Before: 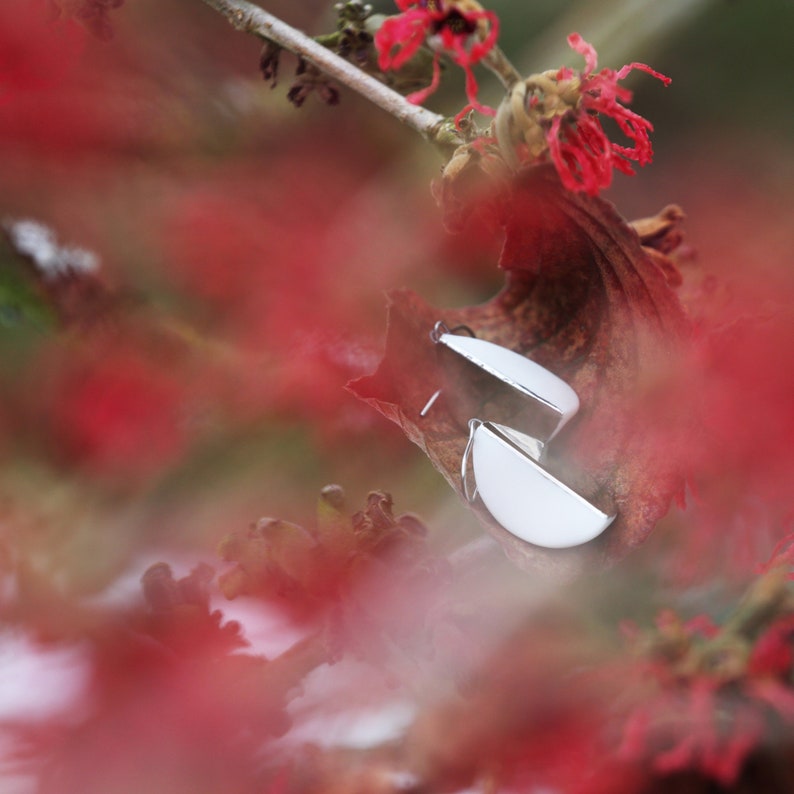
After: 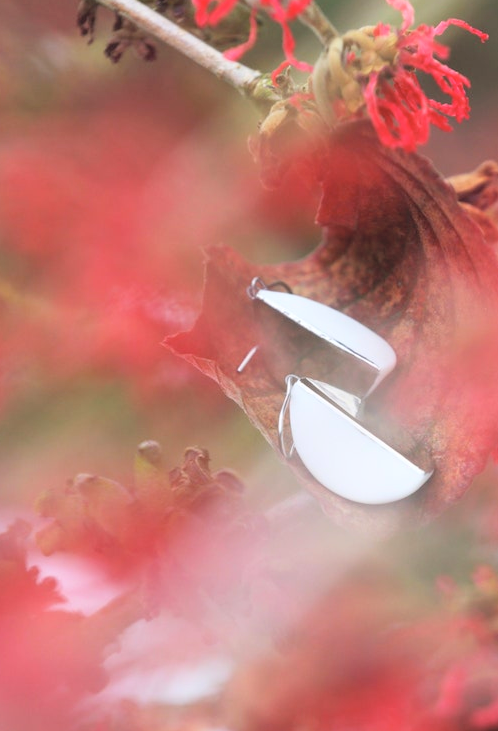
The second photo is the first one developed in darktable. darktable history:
crop and rotate: left 23.06%, top 5.624%, right 14.18%, bottom 2.253%
contrast brightness saturation: contrast 0.1, brightness 0.294, saturation 0.139
